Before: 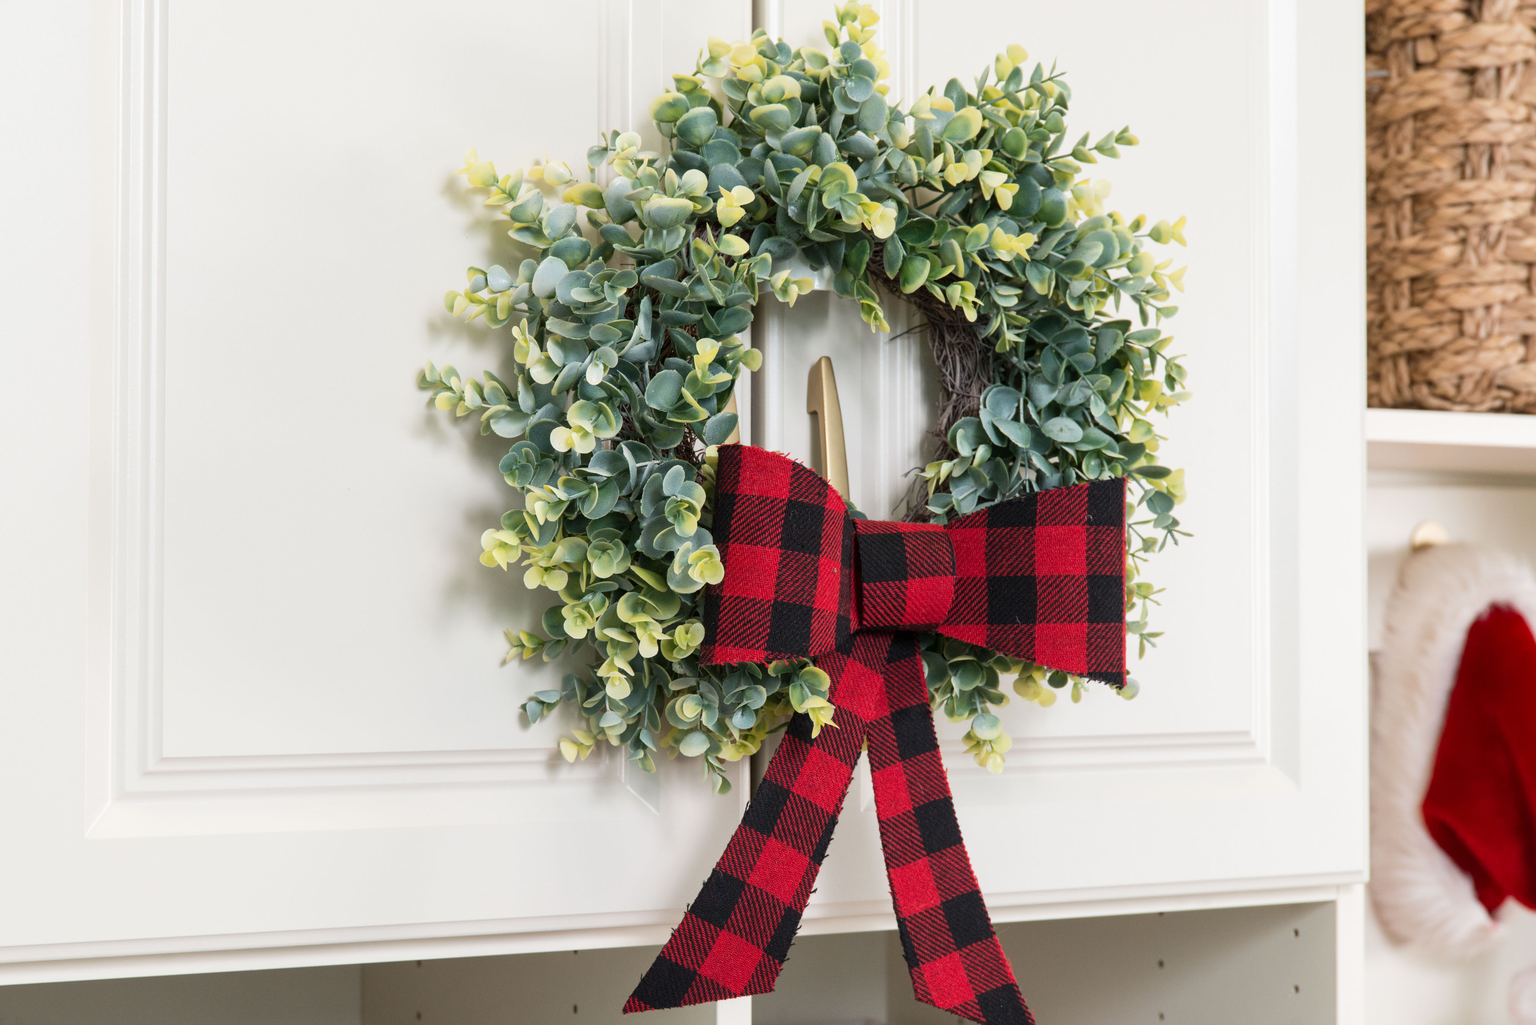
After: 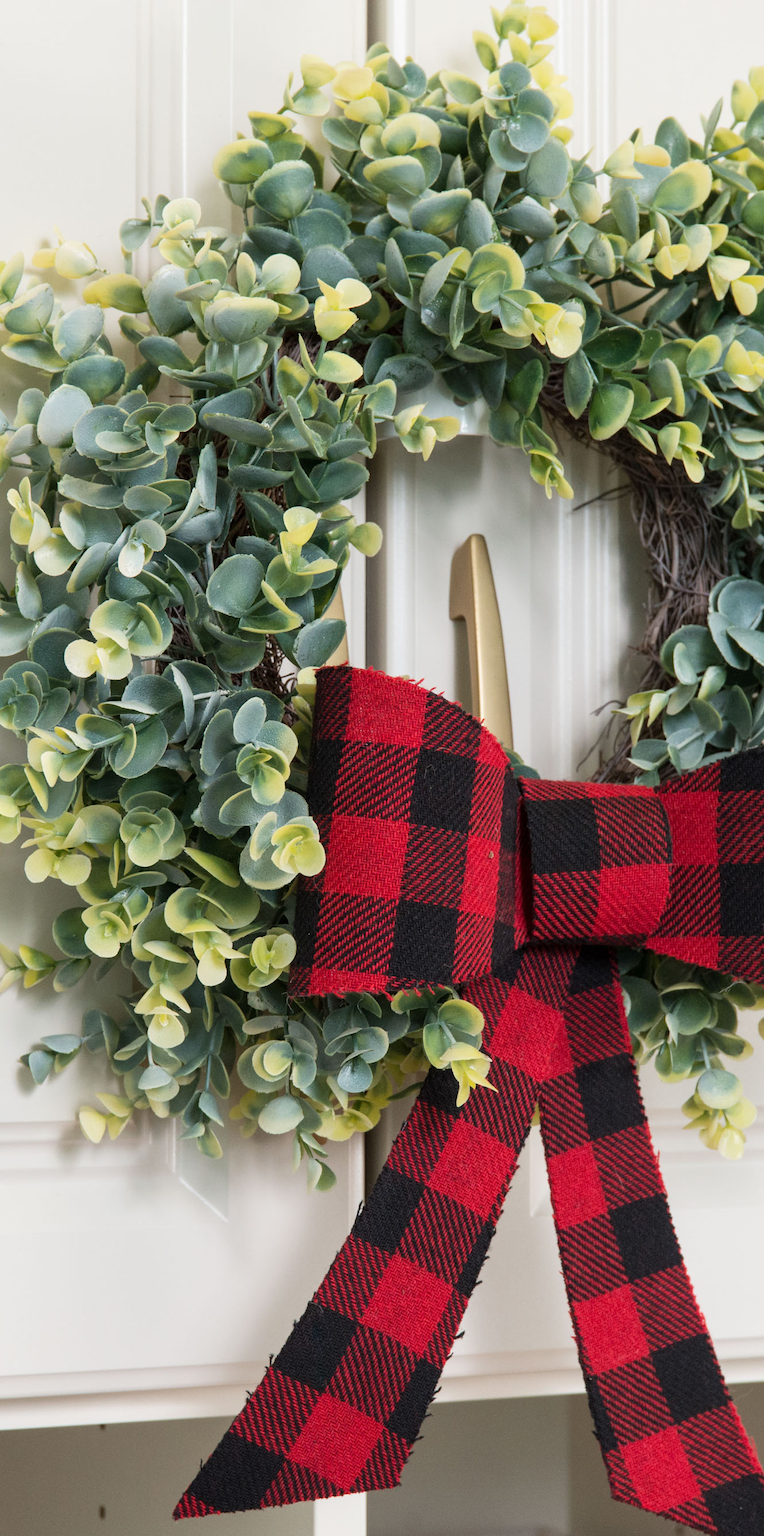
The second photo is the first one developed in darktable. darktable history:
crop: left 33.044%, right 33.73%
